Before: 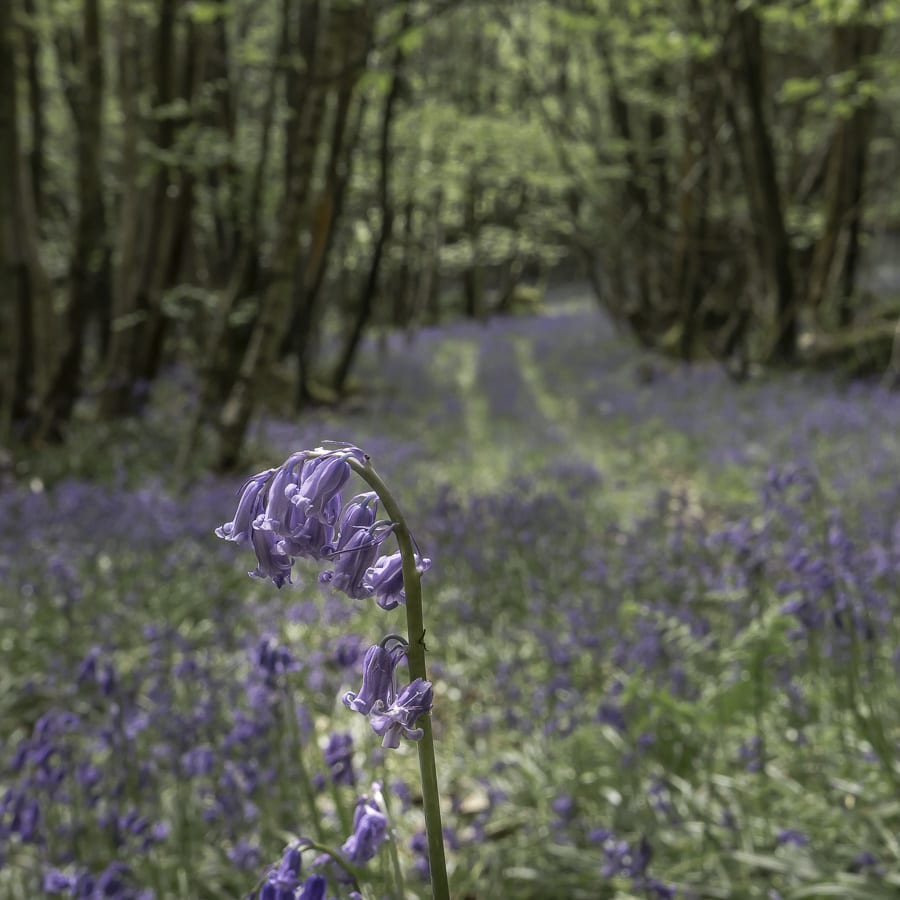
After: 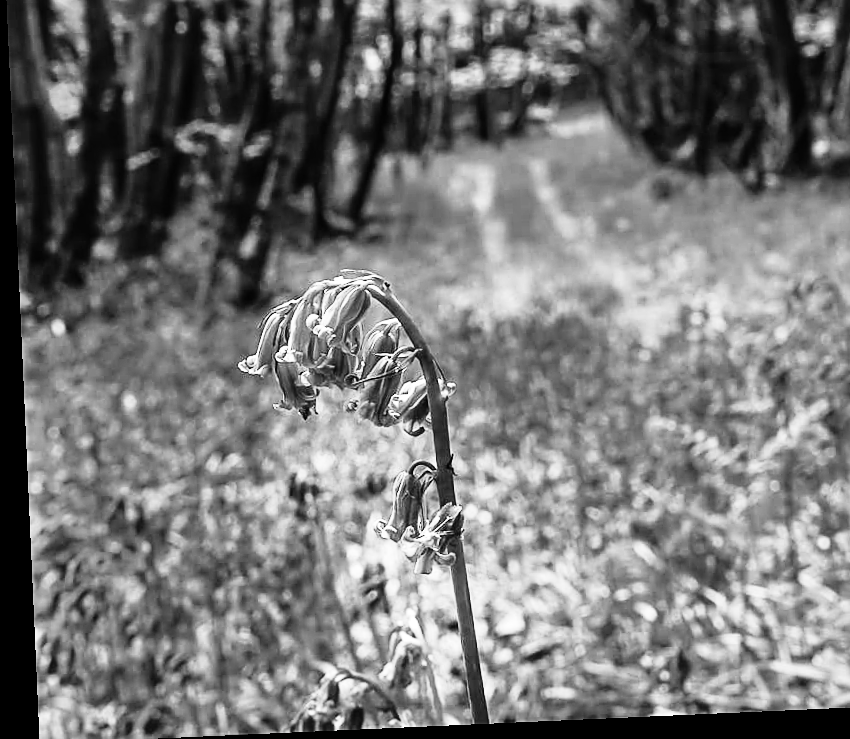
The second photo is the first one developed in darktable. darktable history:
crop: top 20.916%, right 9.437%, bottom 0.316%
exposure: exposure 0.081 EV, compensate highlight preservation false
rgb curve: curves: ch0 [(0, 0) (0.21, 0.15) (0.24, 0.21) (0.5, 0.75) (0.75, 0.96) (0.89, 0.99) (1, 1)]; ch1 [(0, 0.02) (0.21, 0.13) (0.25, 0.2) (0.5, 0.67) (0.75, 0.9) (0.89, 0.97) (1, 1)]; ch2 [(0, 0.02) (0.21, 0.13) (0.25, 0.2) (0.5, 0.67) (0.75, 0.9) (0.89, 0.97) (1, 1)], compensate middle gray true
rotate and perspective: rotation -2.56°, automatic cropping off
shadows and highlights: soften with gaussian
sharpen: on, module defaults
contrast brightness saturation: saturation -1
